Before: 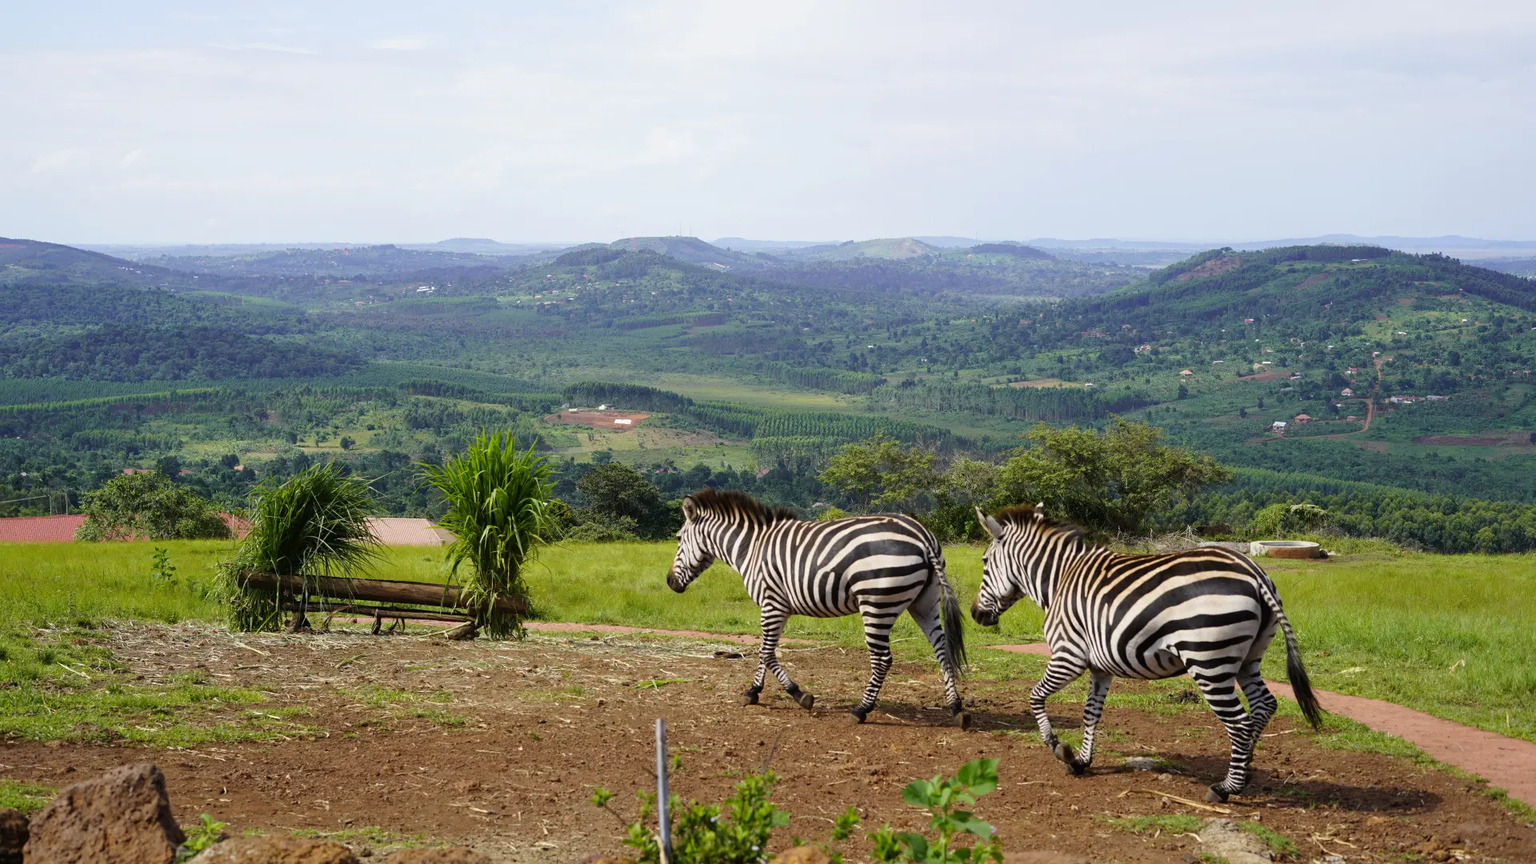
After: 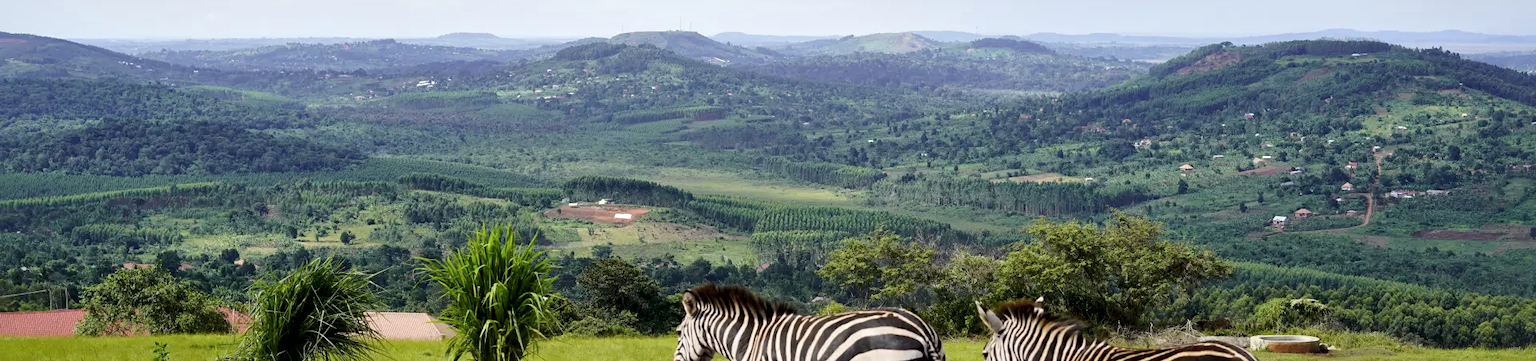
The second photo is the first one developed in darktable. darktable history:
local contrast: mode bilateral grid, contrast 25, coarseness 47, detail 151%, midtone range 0.2
crop and rotate: top 23.84%, bottom 34.294%
